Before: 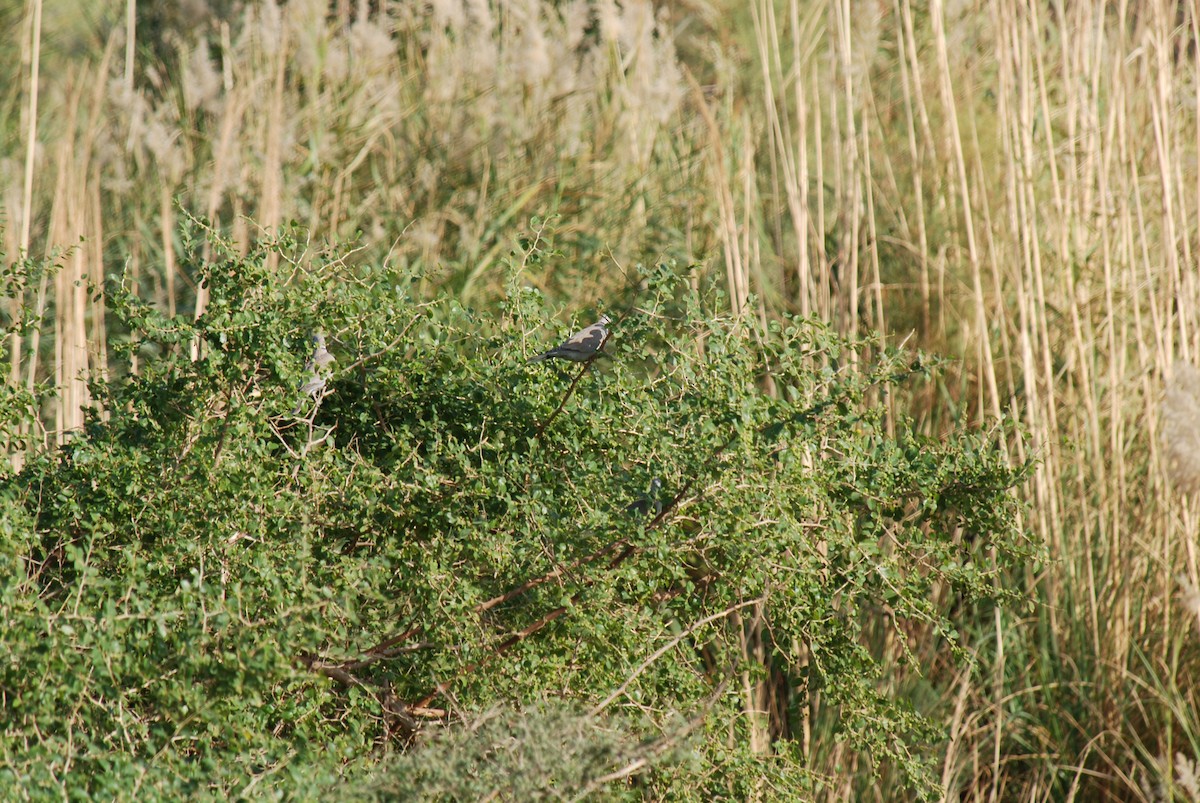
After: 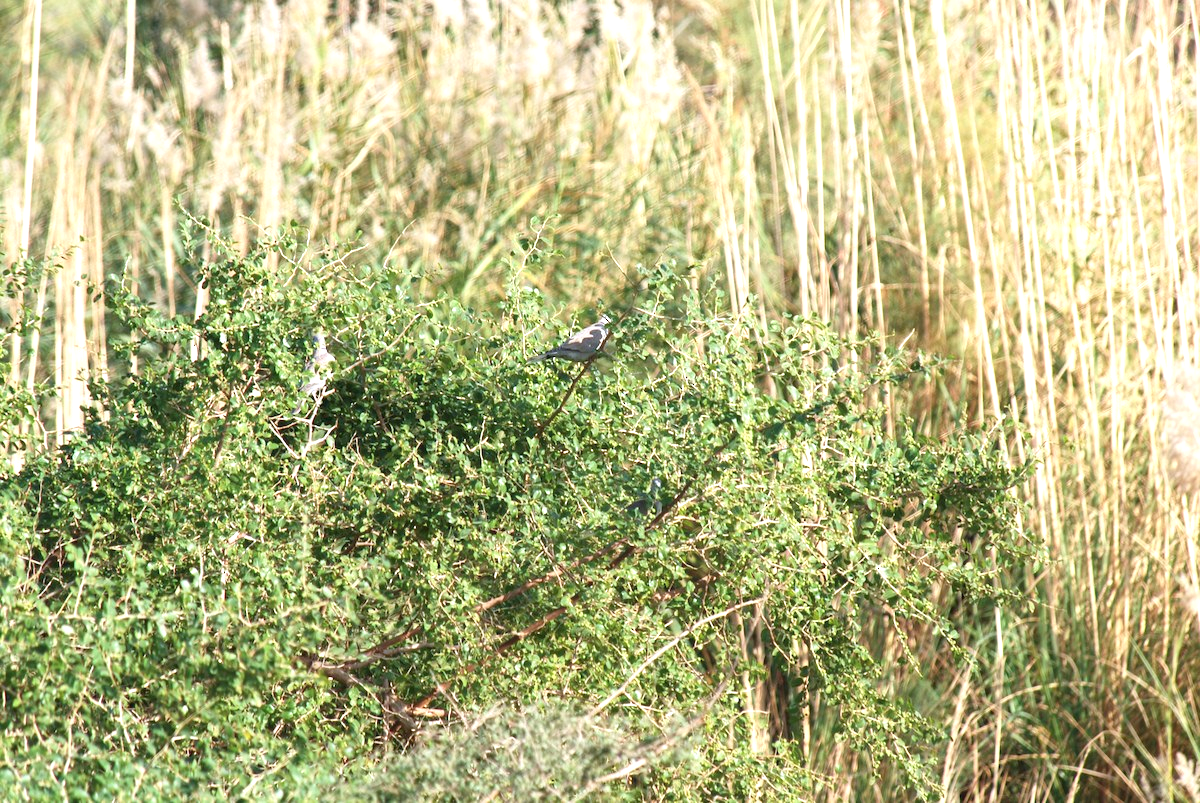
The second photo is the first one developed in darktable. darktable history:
exposure: black level correction 0, exposure 1.001 EV, compensate highlight preservation false
color calibration: illuminant as shot in camera, x 0.358, y 0.373, temperature 4628.91 K
